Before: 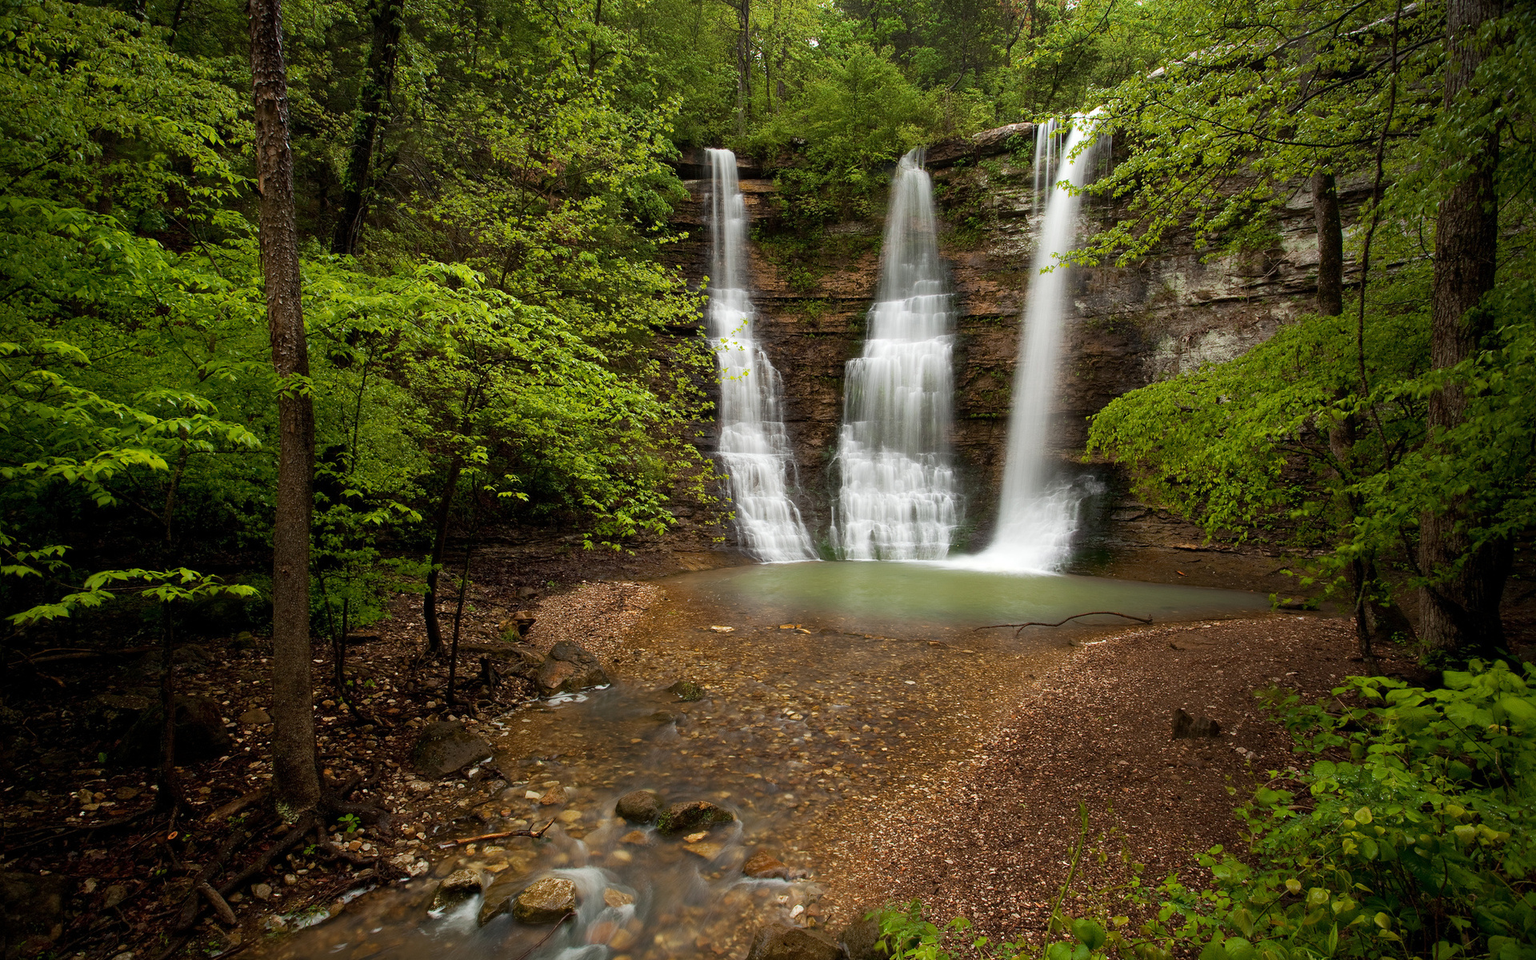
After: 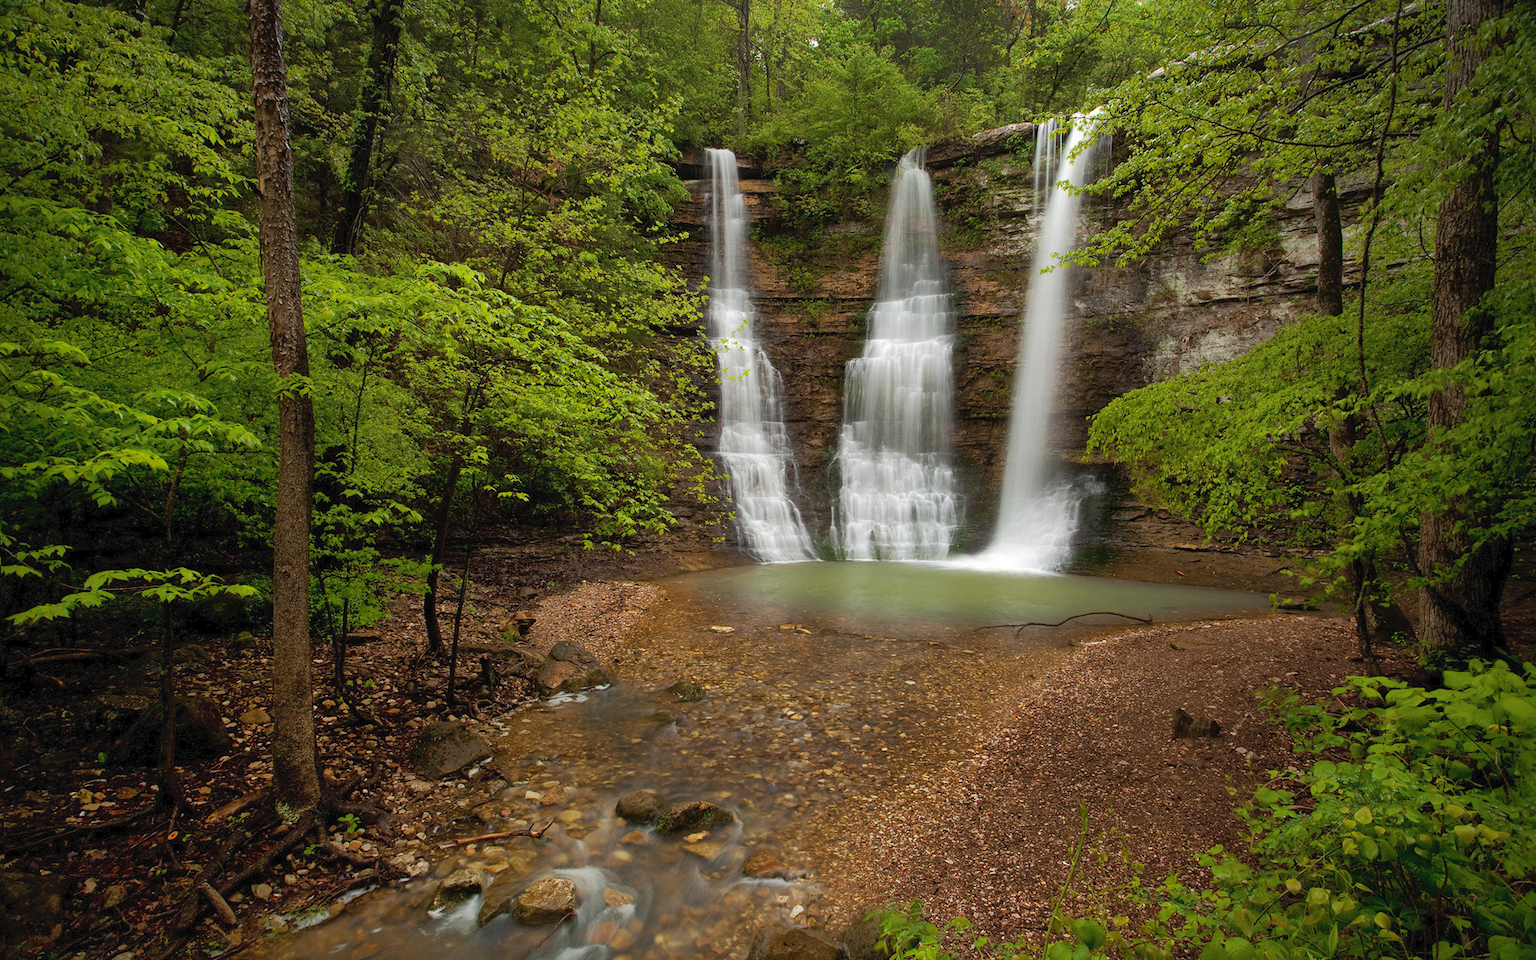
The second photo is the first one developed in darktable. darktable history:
tone curve: curves: ch0 [(0, 0) (0.003, 0.022) (0.011, 0.027) (0.025, 0.038) (0.044, 0.056) (0.069, 0.081) (0.1, 0.11) (0.136, 0.145) (0.177, 0.185) (0.224, 0.229) (0.277, 0.278) (0.335, 0.335) (0.399, 0.399) (0.468, 0.468) (0.543, 0.543) (0.623, 0.623) (0.709, 0.705) (0.801, 0.793) (0.898, 0.887) (1, 1)], color space Lab, independent channels, preserve colors none
shadows and highlights: on, module defaults
